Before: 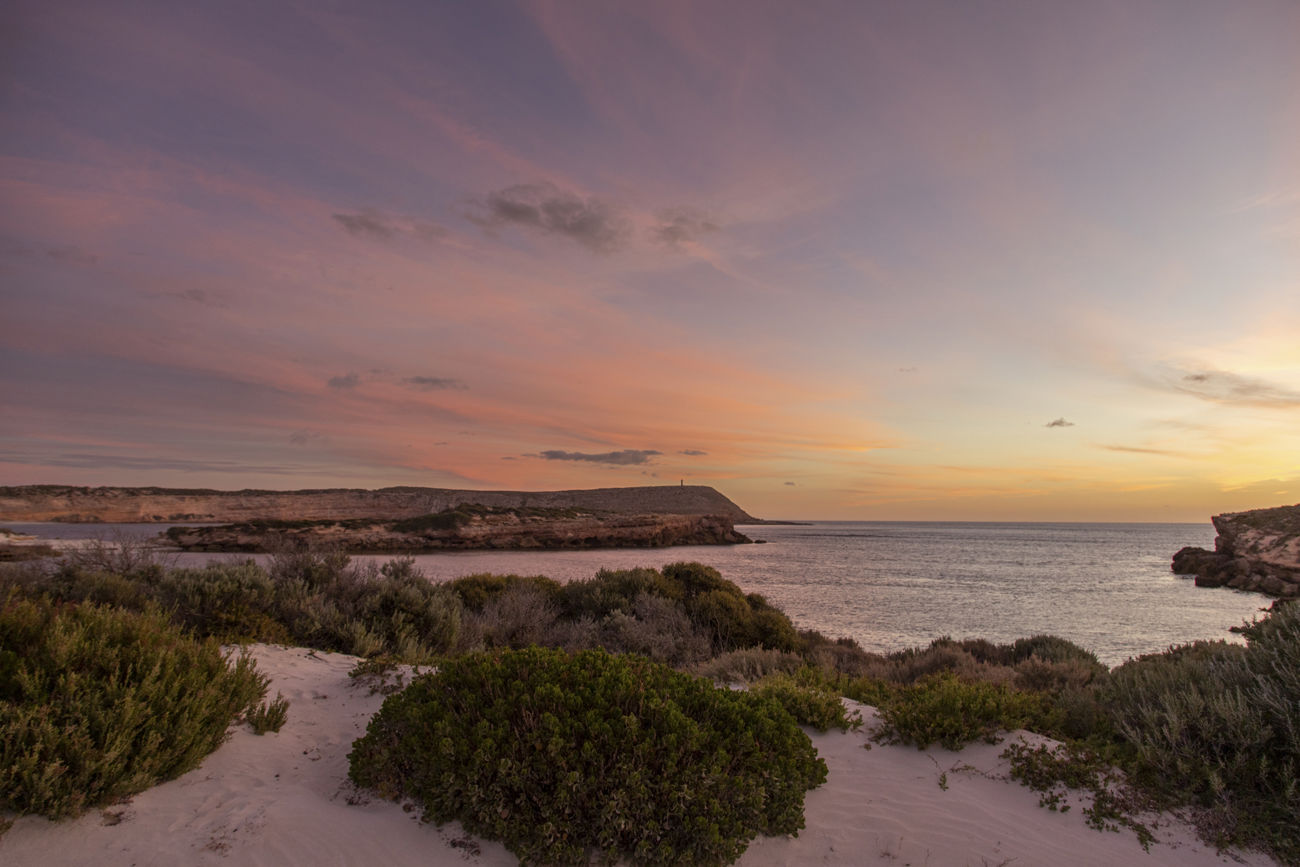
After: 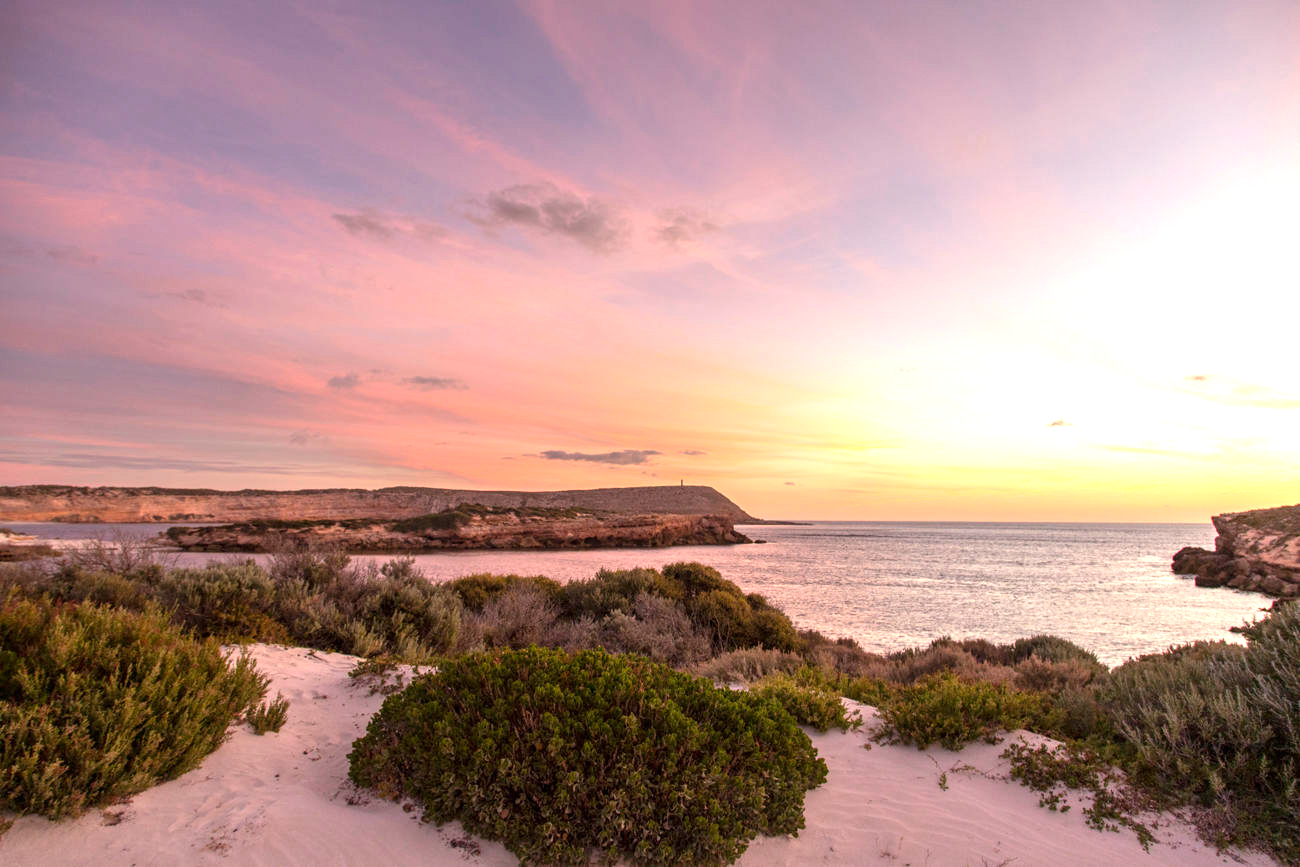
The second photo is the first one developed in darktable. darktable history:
exposure: black level correction 0, exposure 1.297 EV, compensate exposure bias true, compensate highlight preservation false
